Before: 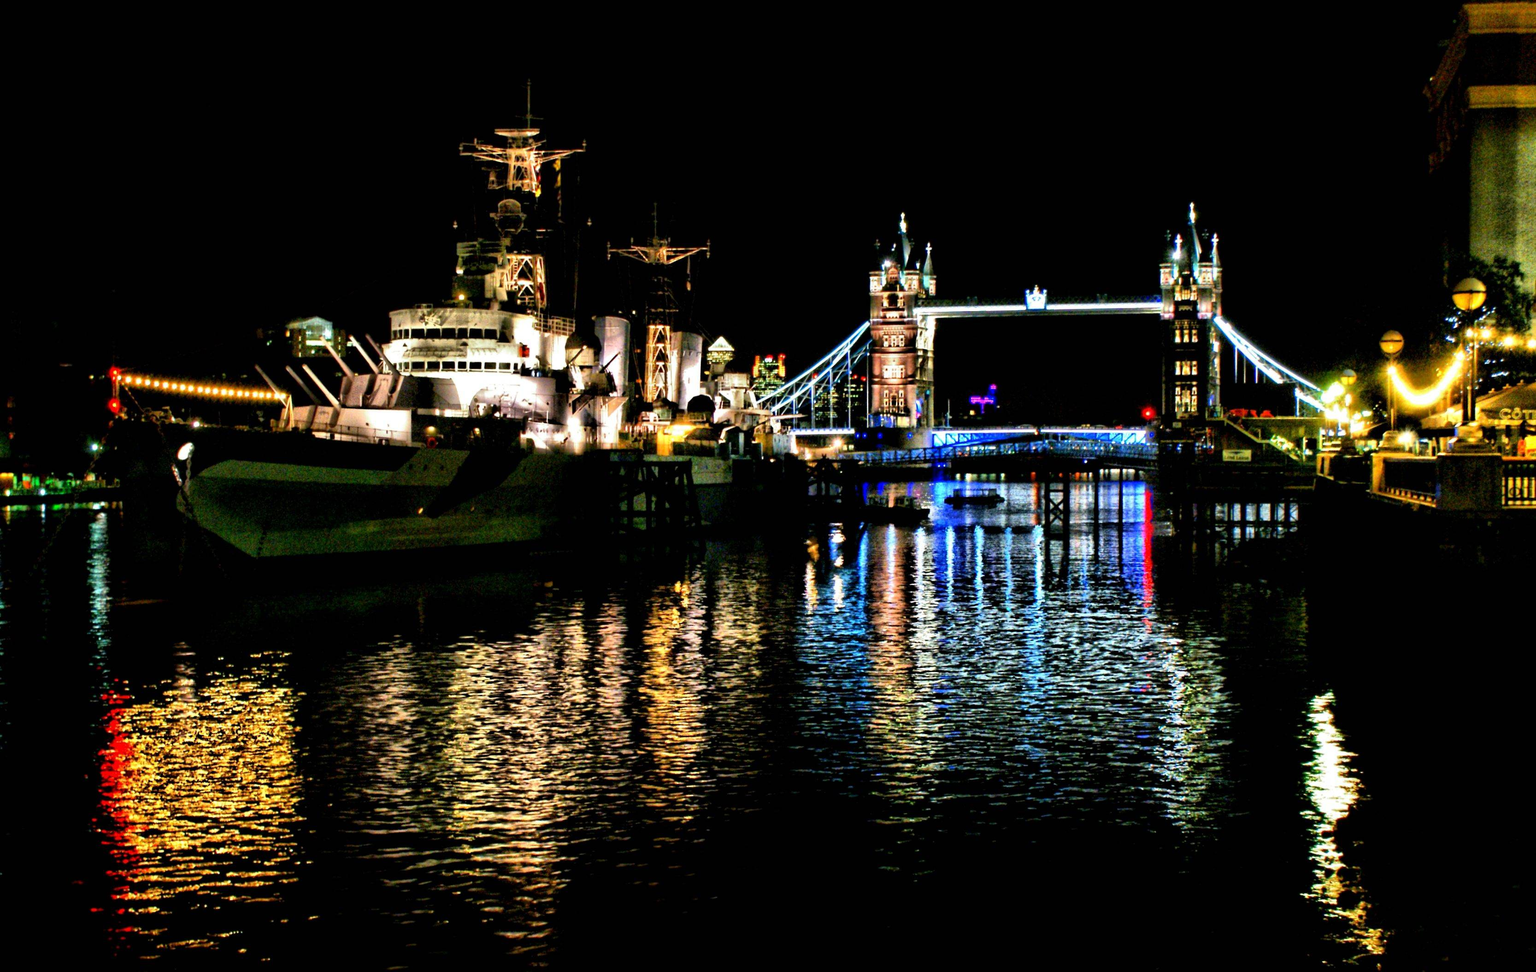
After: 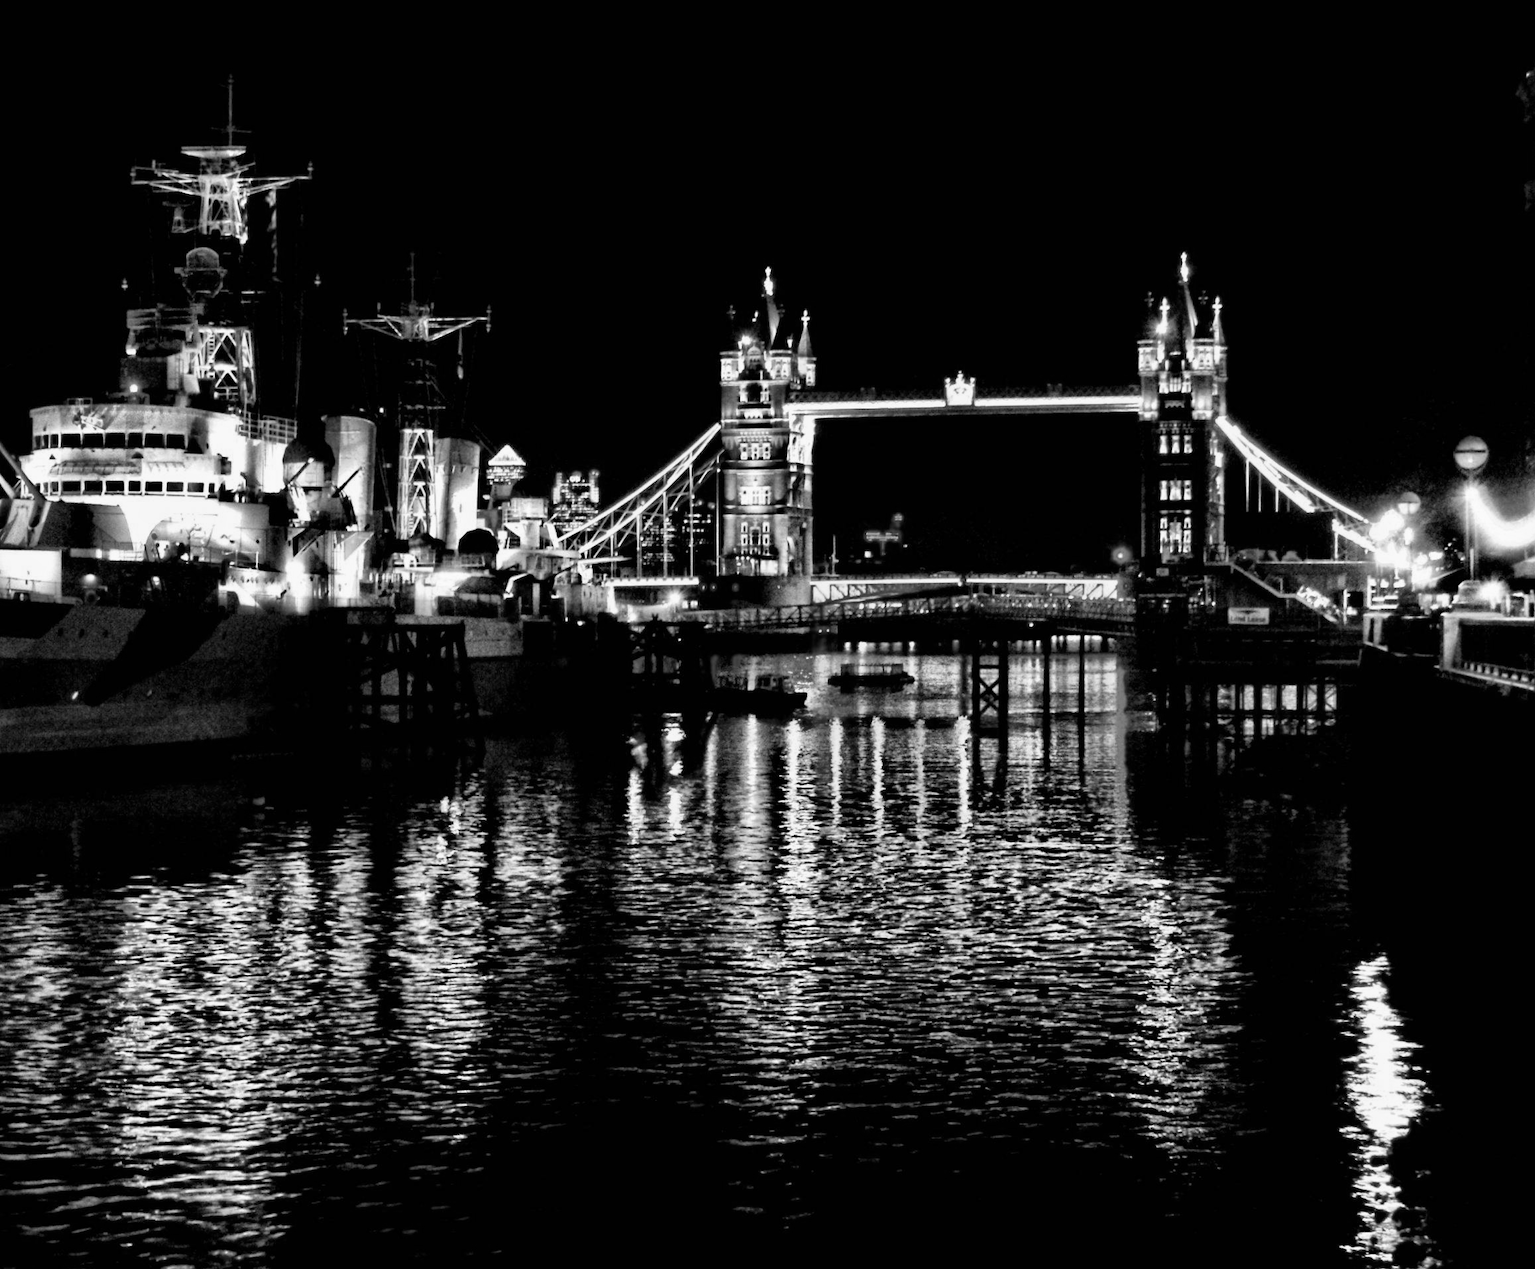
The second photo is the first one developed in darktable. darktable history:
color correction: highlights a* -9.73, highlights b* -21.22
monochrome: a 32, b 64, size 2.3
crop and rotate: left 24.034%, top 2.838%, right 6.406%, bottom 6.299%
